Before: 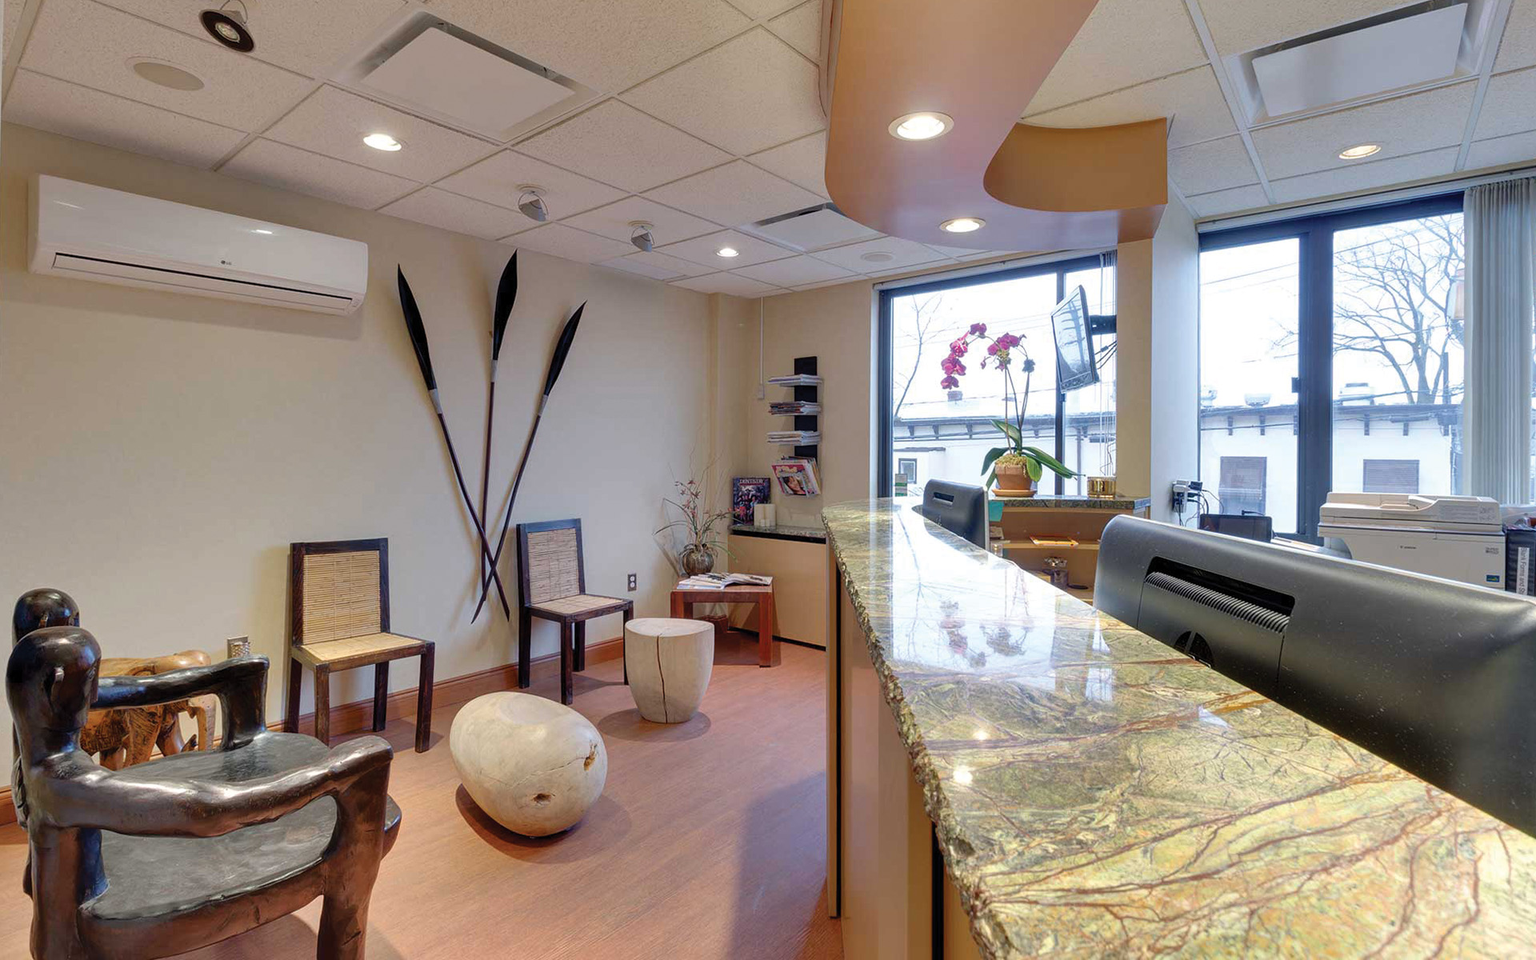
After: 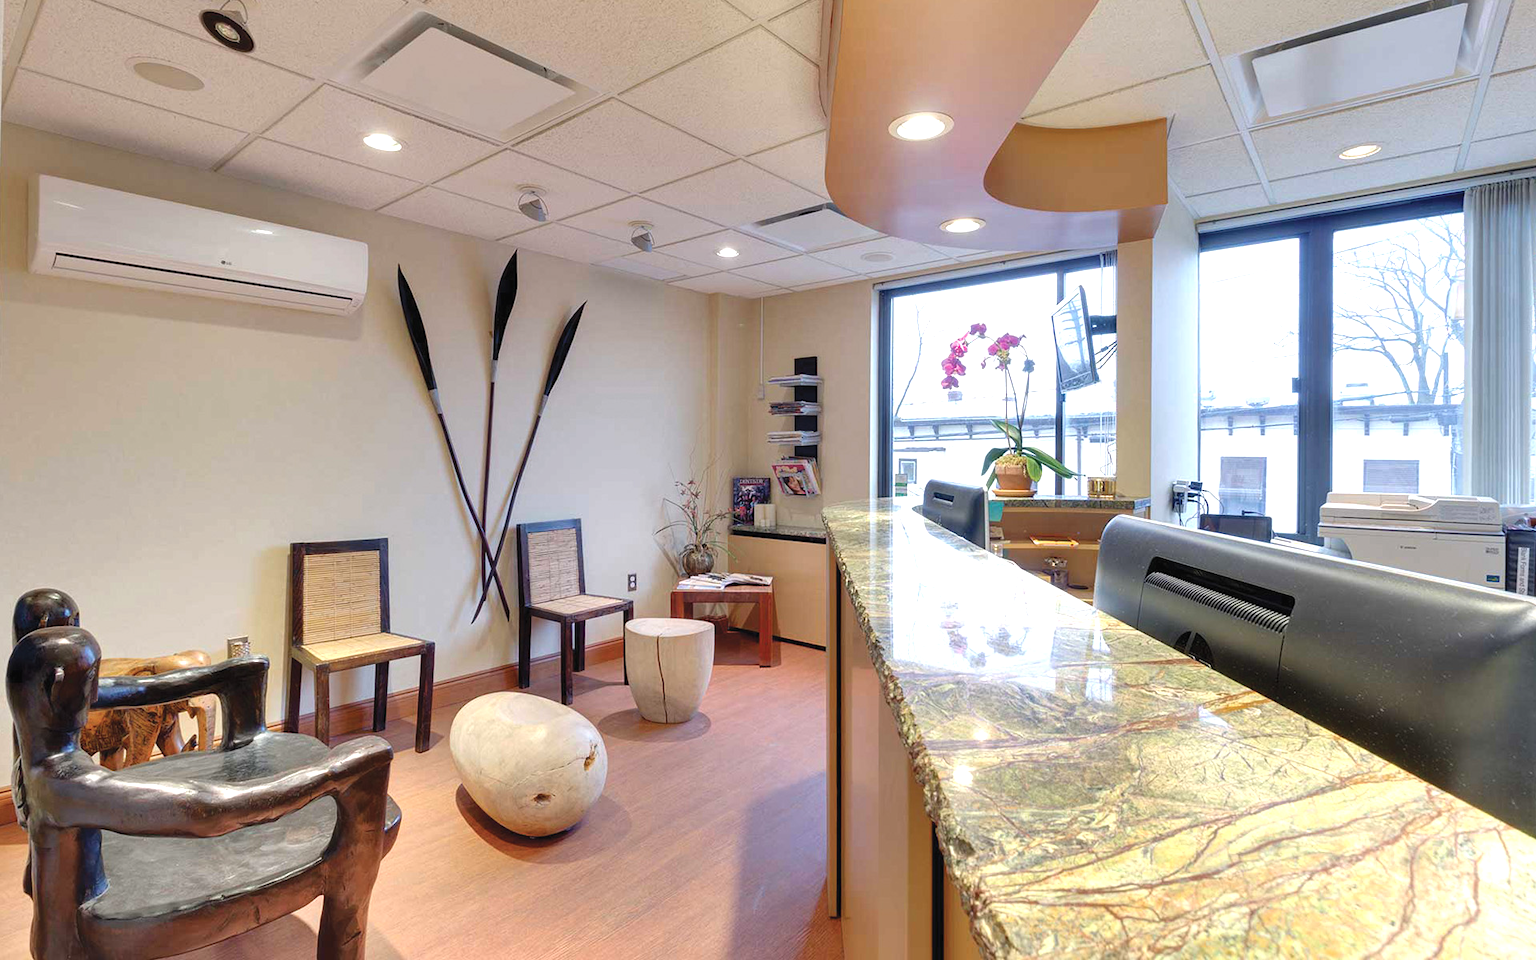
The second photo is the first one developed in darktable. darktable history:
exposure: black level correction -0.002, exposure 0.535 EV, compensate highlight preservation false
